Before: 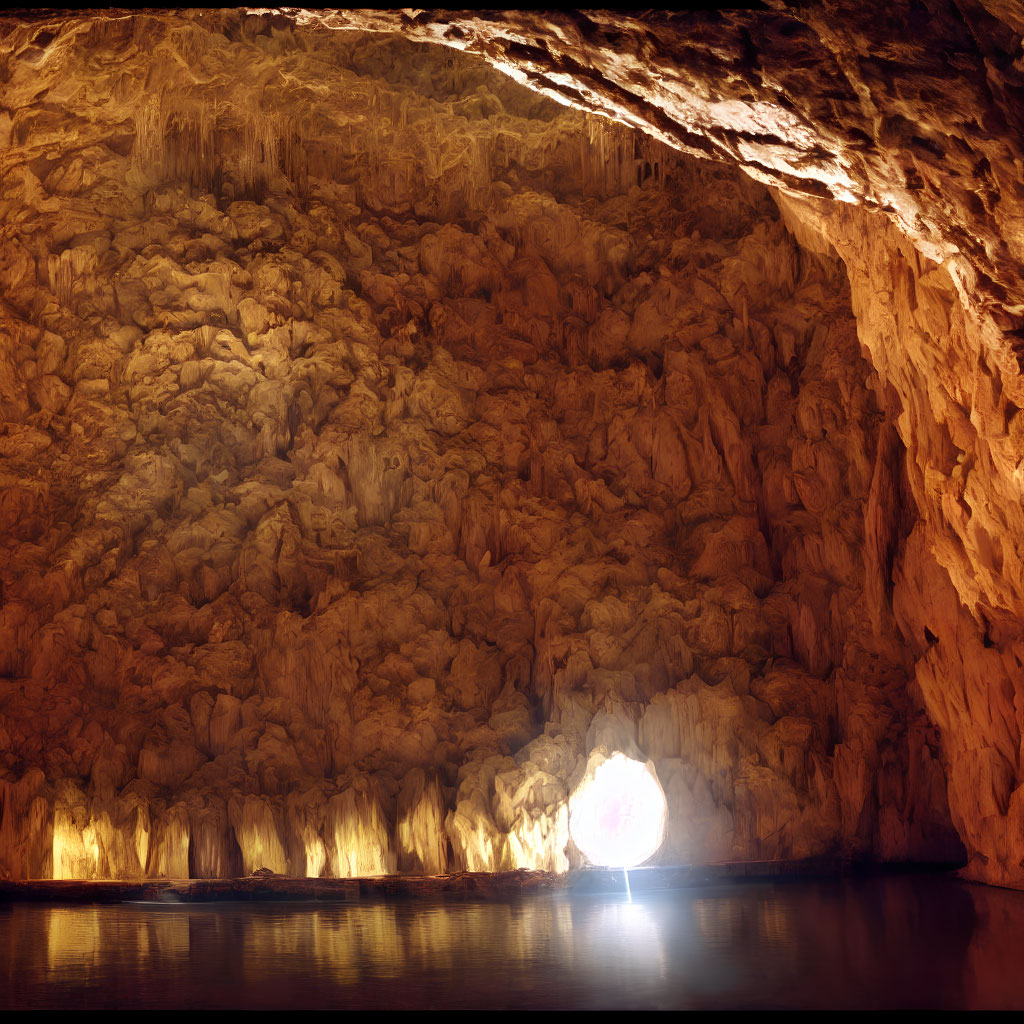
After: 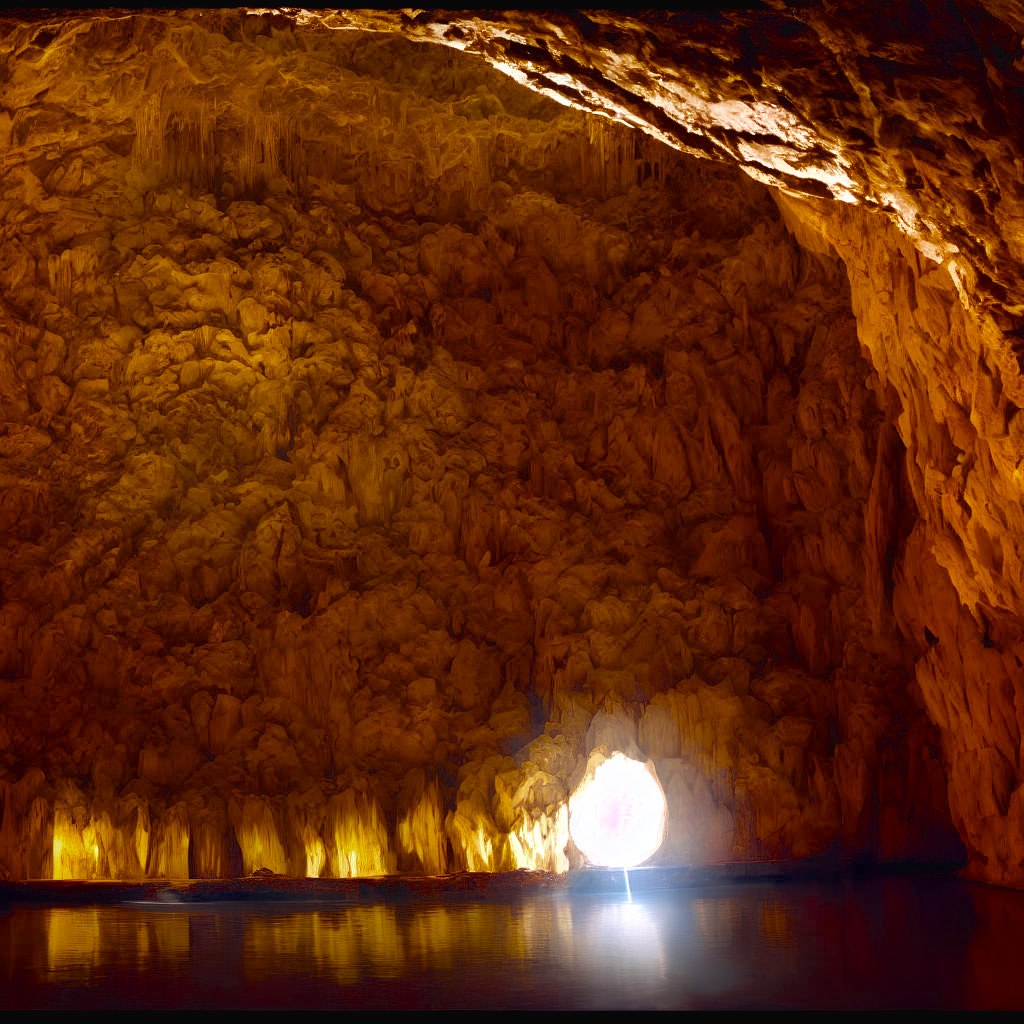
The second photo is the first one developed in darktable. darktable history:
color balance rgb: global offset › luminance 0.233%, perceptual saturation grading › global saturation 31.104%, global vibrance 16.573%, saturation formula JzAzBz (2021)
